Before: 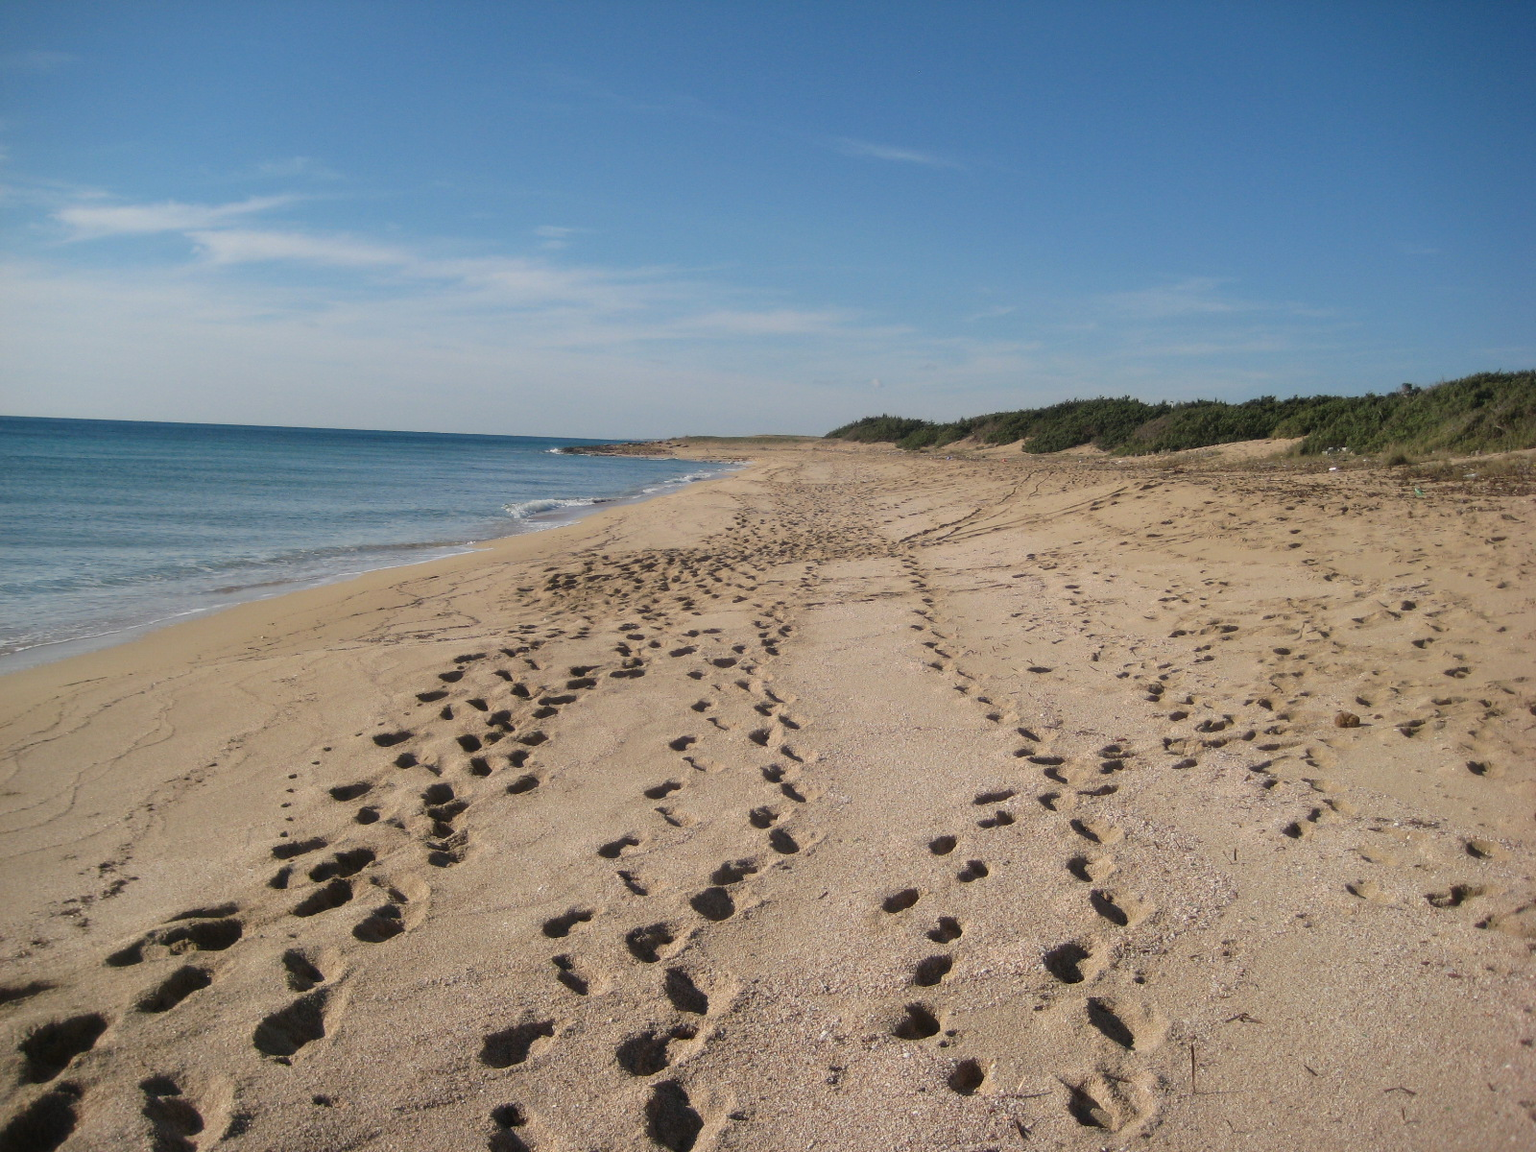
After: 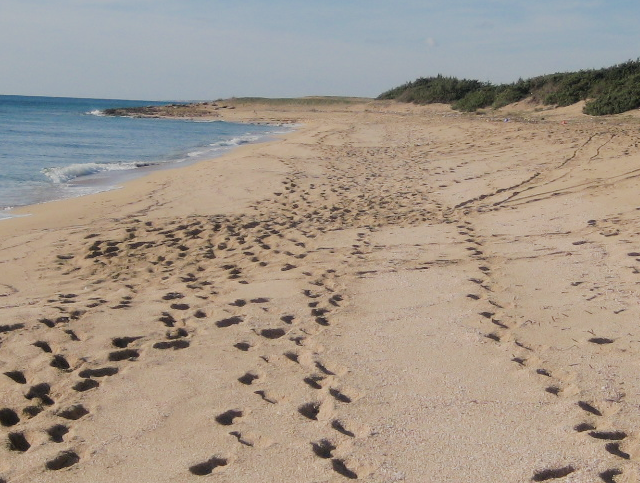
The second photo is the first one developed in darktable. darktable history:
filmic rgb: black relative exposure -8.53 EV, white relative exposure 5.55 EV, hardness 3.37, contrast 1.021
shadows and highlights: shadows 25.95, highlights -24.09
exposure: black level correction 0, exposure 0.399 EV, compensate highlight preservation false
crop: left 30.149%, top 29.763%, right 29.79%, bottom 29.938%
